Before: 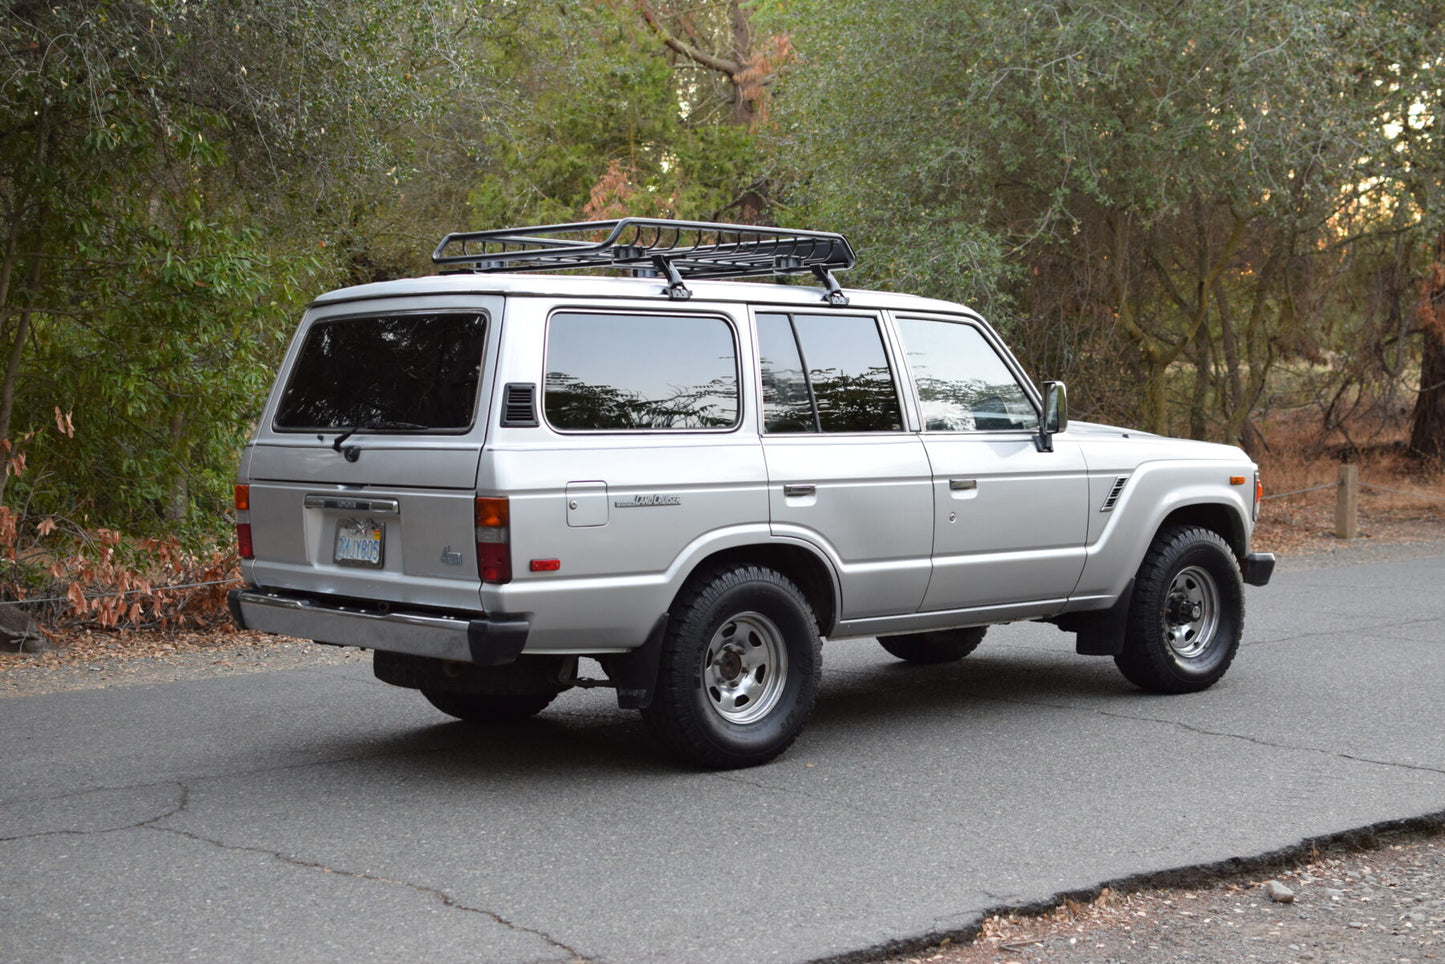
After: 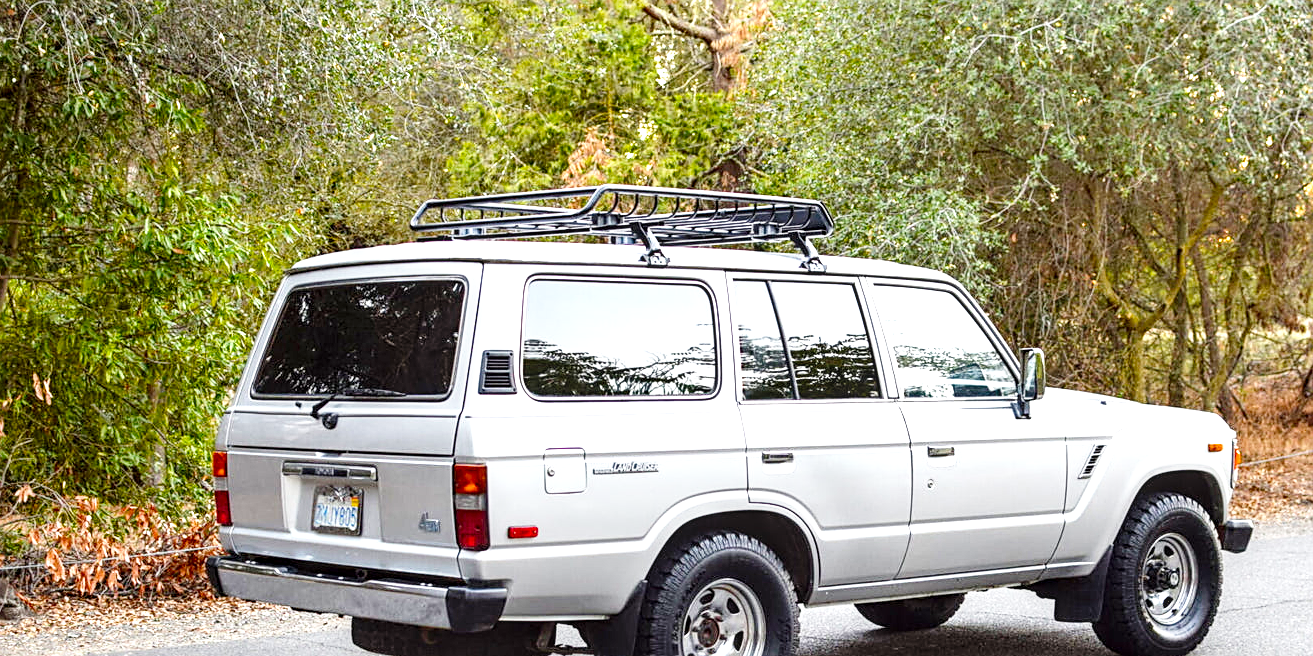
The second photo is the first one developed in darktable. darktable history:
shadows and highlights: white point adjustment 0.069, soften with gaussian
base curve: curves: ch0 [(0, 0) (0.008, 0.007) (0.022, 0.029) (0.048, 0.089) (0.092, 0.197) (0.191, 0.399) (0.275, 0.534) (0.357, 0.65) (0.477, 0.78) (0.542, 0.833) (0.799, 0.973) (1, 1)], preserve colors none
crop: left 1.548%, top 3.46%, right 7.566%, bottom 28.462%
sharpen: on, module defaults
exposure: black level correction 0, exposure 0.694 EV, compensate highlight preservation false
color balance rgb: perceptual saturation grading › global saturation 19.422%, global vibrance 20%
local contrast: detail 150%
